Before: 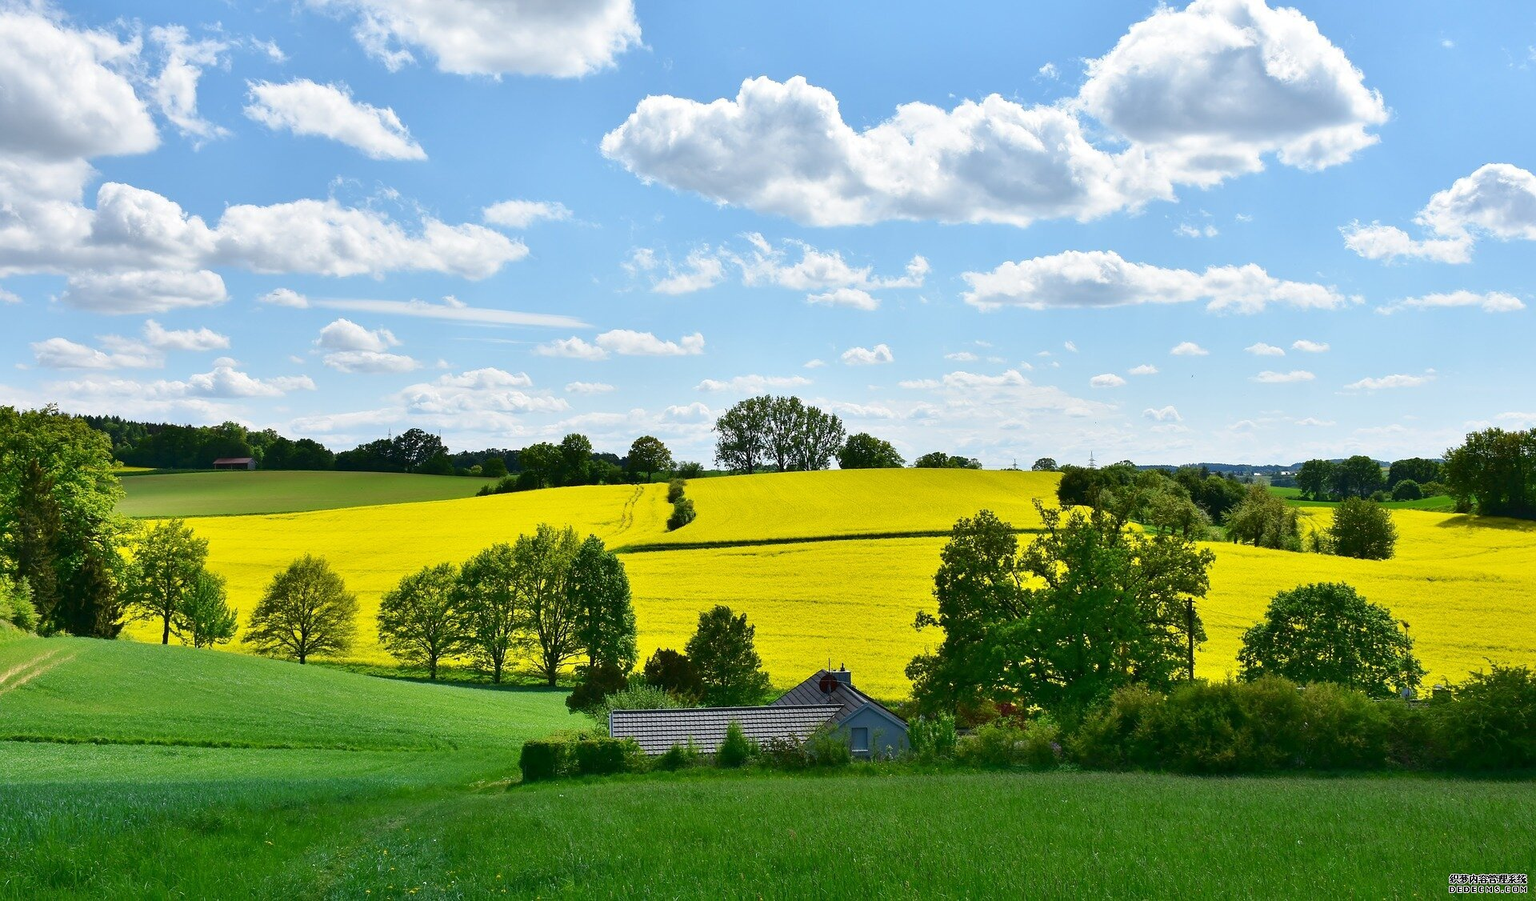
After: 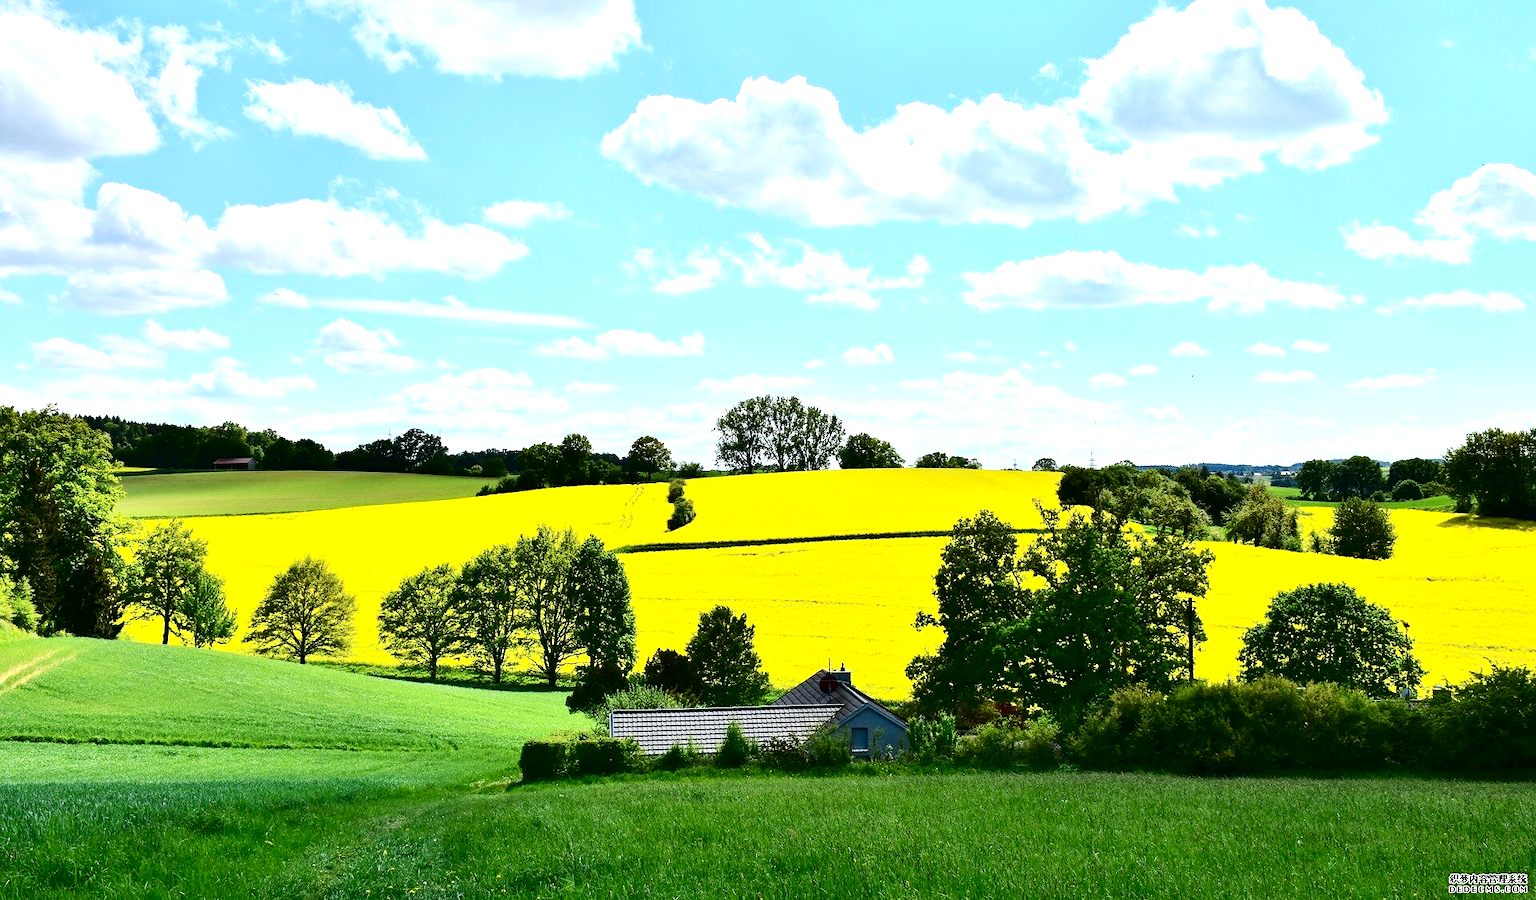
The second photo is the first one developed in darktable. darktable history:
contrast brightness saturation: contrast 0.284
tone equalizer: -8 EV -0.71 EV, -7 EV -0.7 EV, -6 EV -0.638 EV, -5 EV -0.416 EV, -3 EV 0.387 EV, -2 EV 0.6 EV, -1 EV 0.699 EV, +0 EV 0.727 EV
haze removal: strength 0.279, distance 0.255, compatibility mode true, adaptive false
